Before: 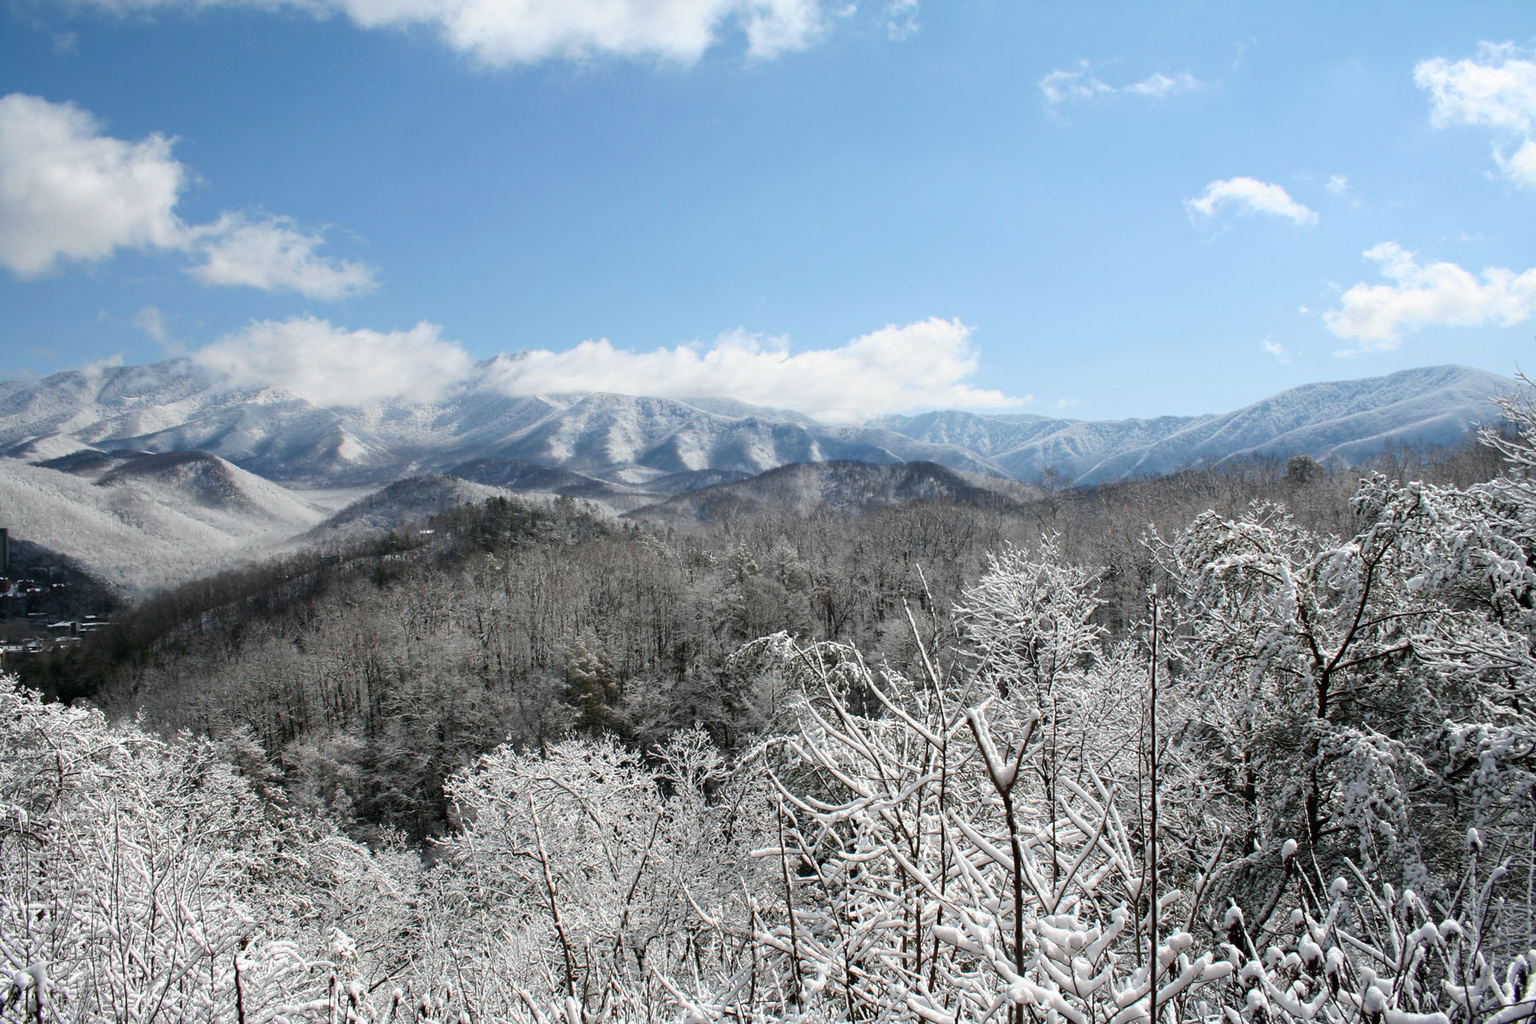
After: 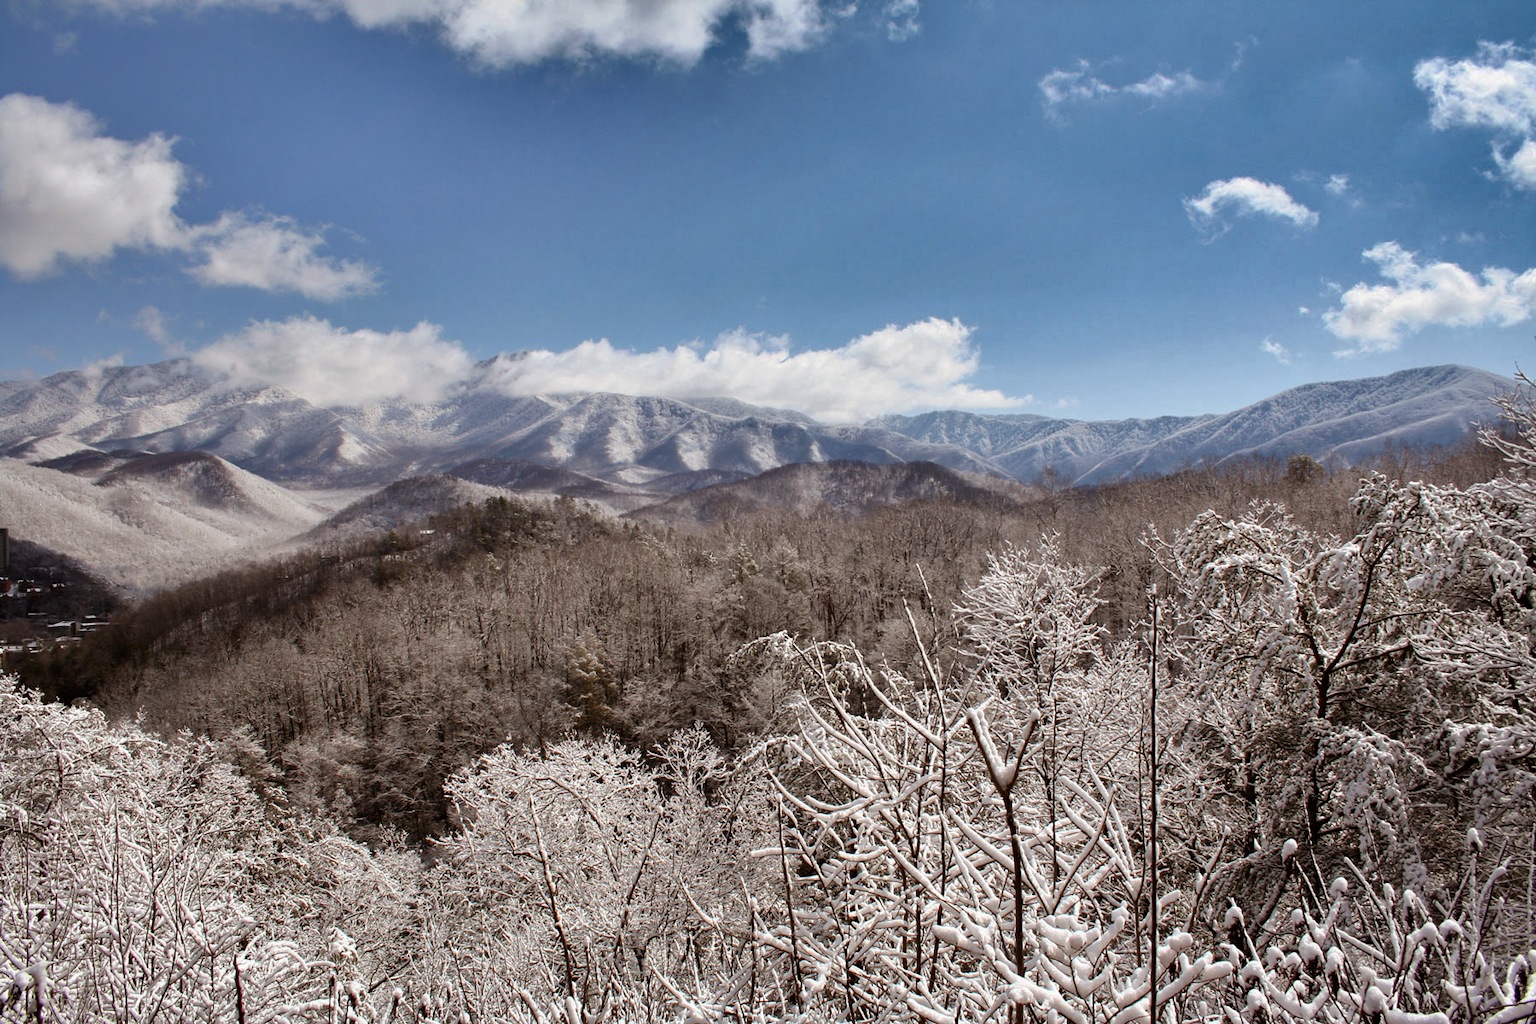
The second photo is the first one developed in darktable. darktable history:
shadows and highlights: shadows 20.91, highlights -82.73, soften with gaussian
rgb levels: mode RGB, independent channels, levels [[0, 0.5, 1], [0, 0.521, 1], [0, 0.536, 1]]
